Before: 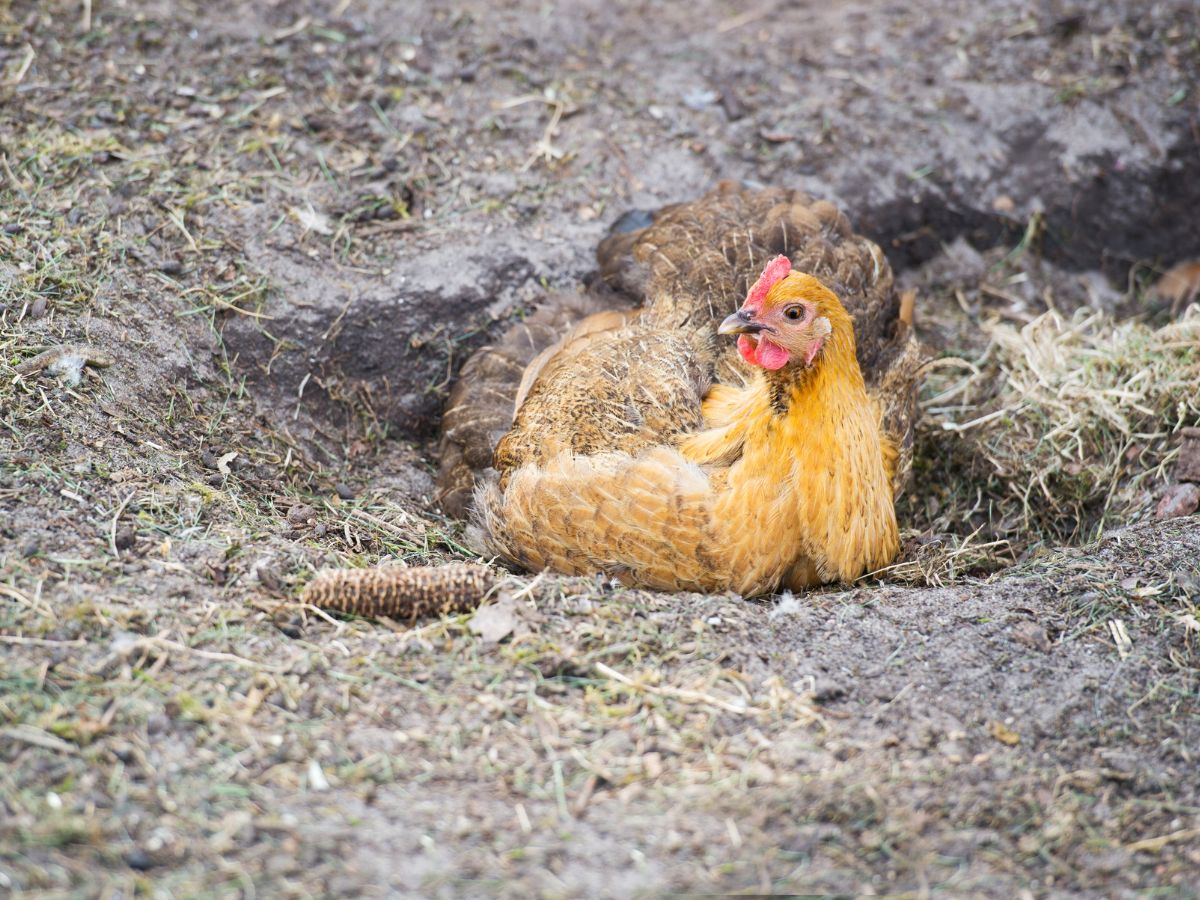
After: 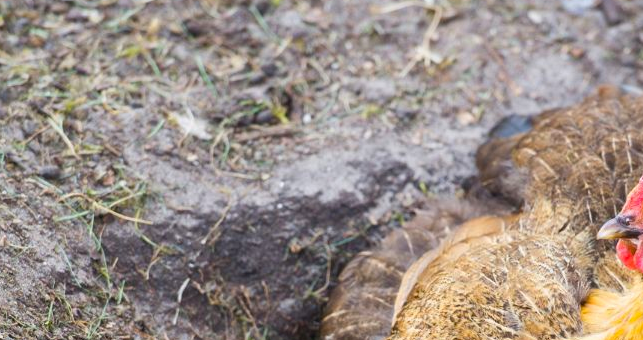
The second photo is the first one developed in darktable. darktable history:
crop: left 10.121%, top 10.631%, right 36.218%, bottom 51.526%
color balance rgb: perceptual saturation grading › global saturation 10%, global vibrance 20%
